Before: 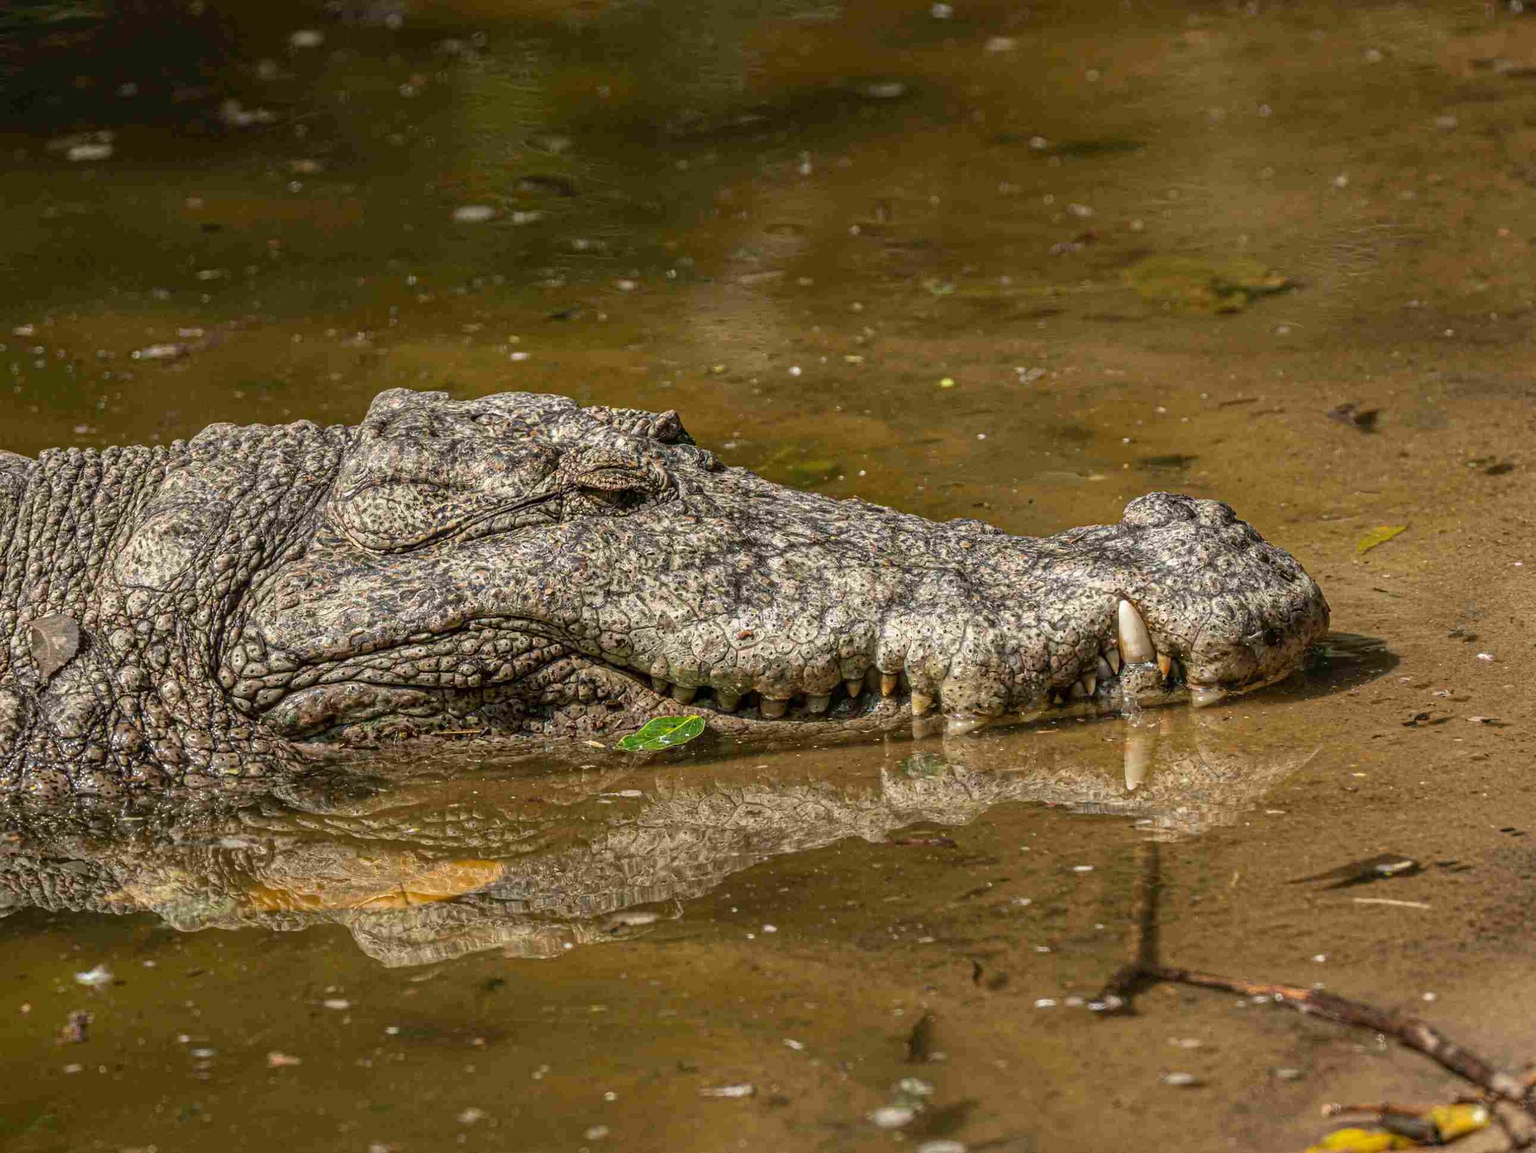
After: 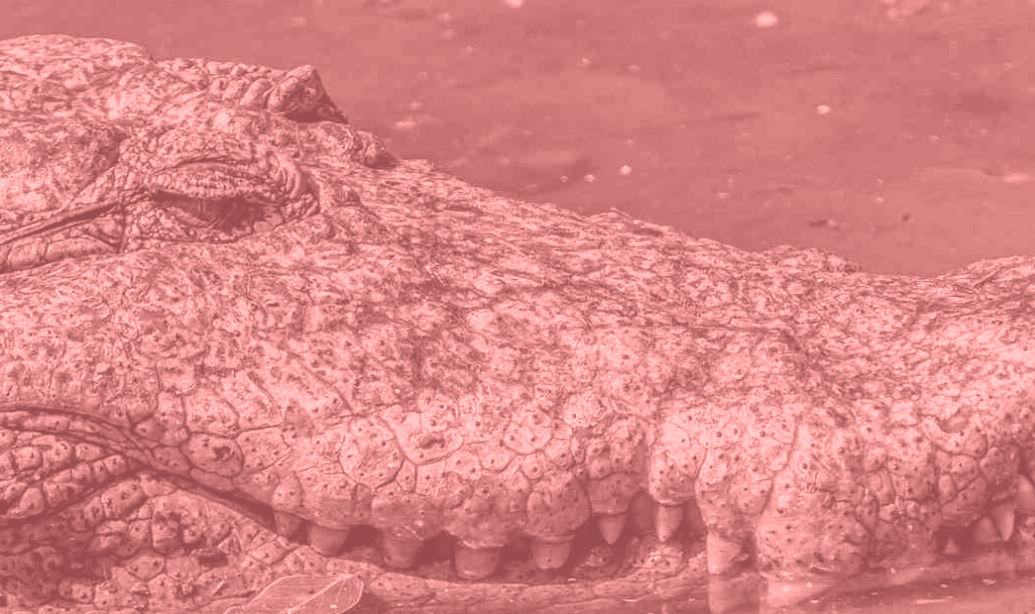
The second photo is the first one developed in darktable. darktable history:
crop: left 31.751%, top 32.172%, right 27.8%, bottom 35.83%
colorize: saturation 51%, source mix 50.67%, lightness 50.67%
